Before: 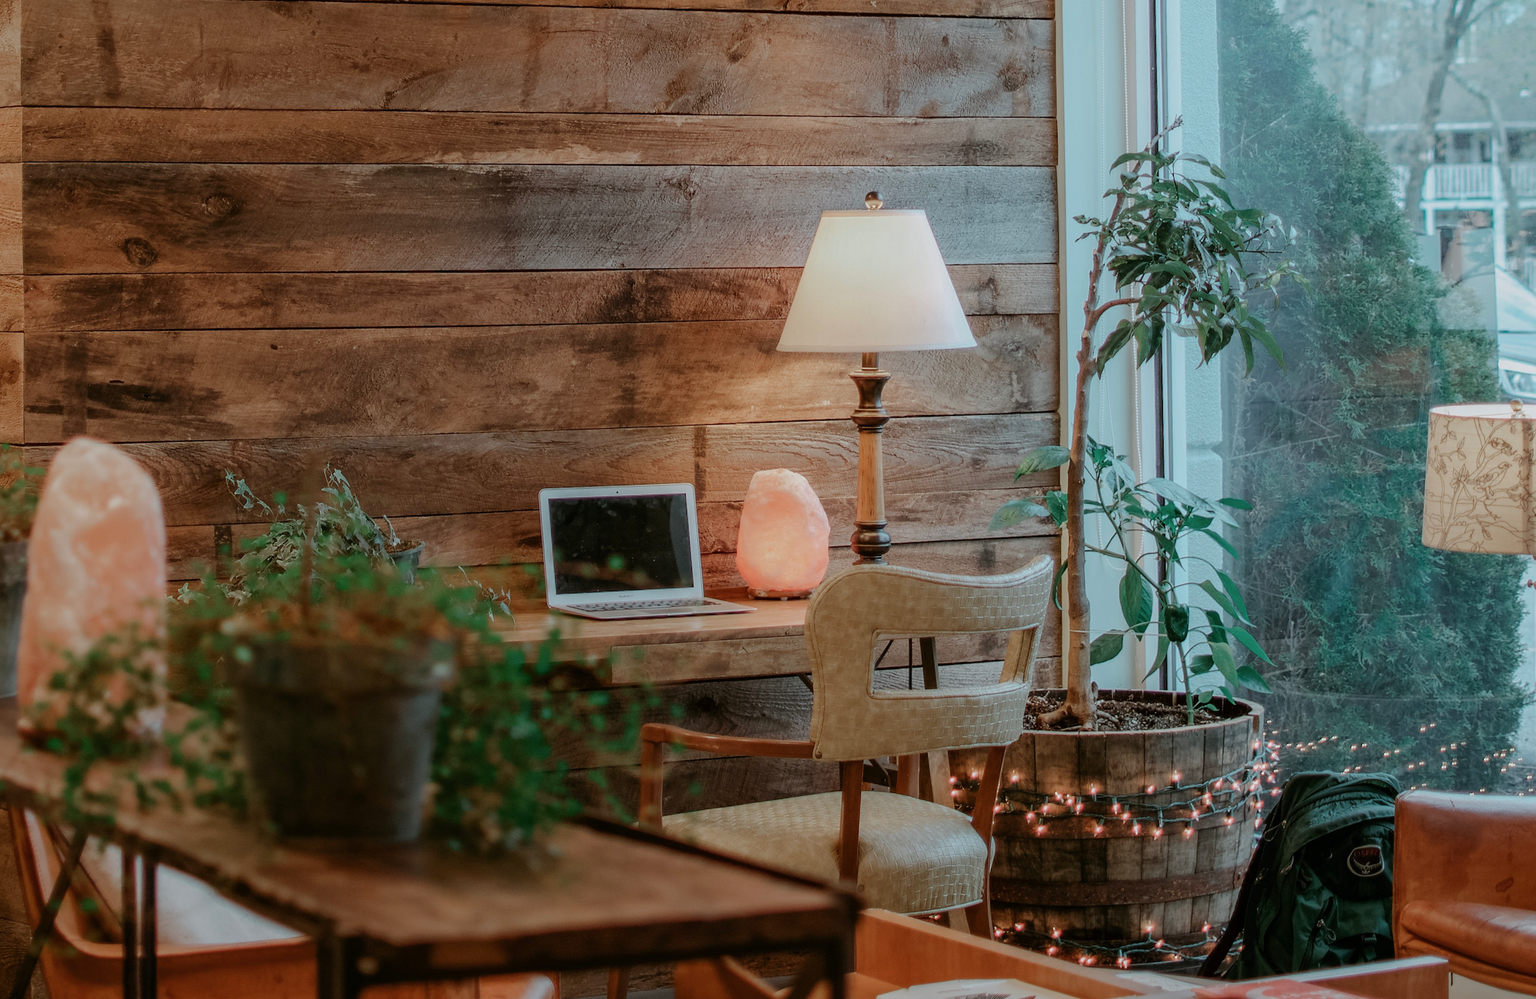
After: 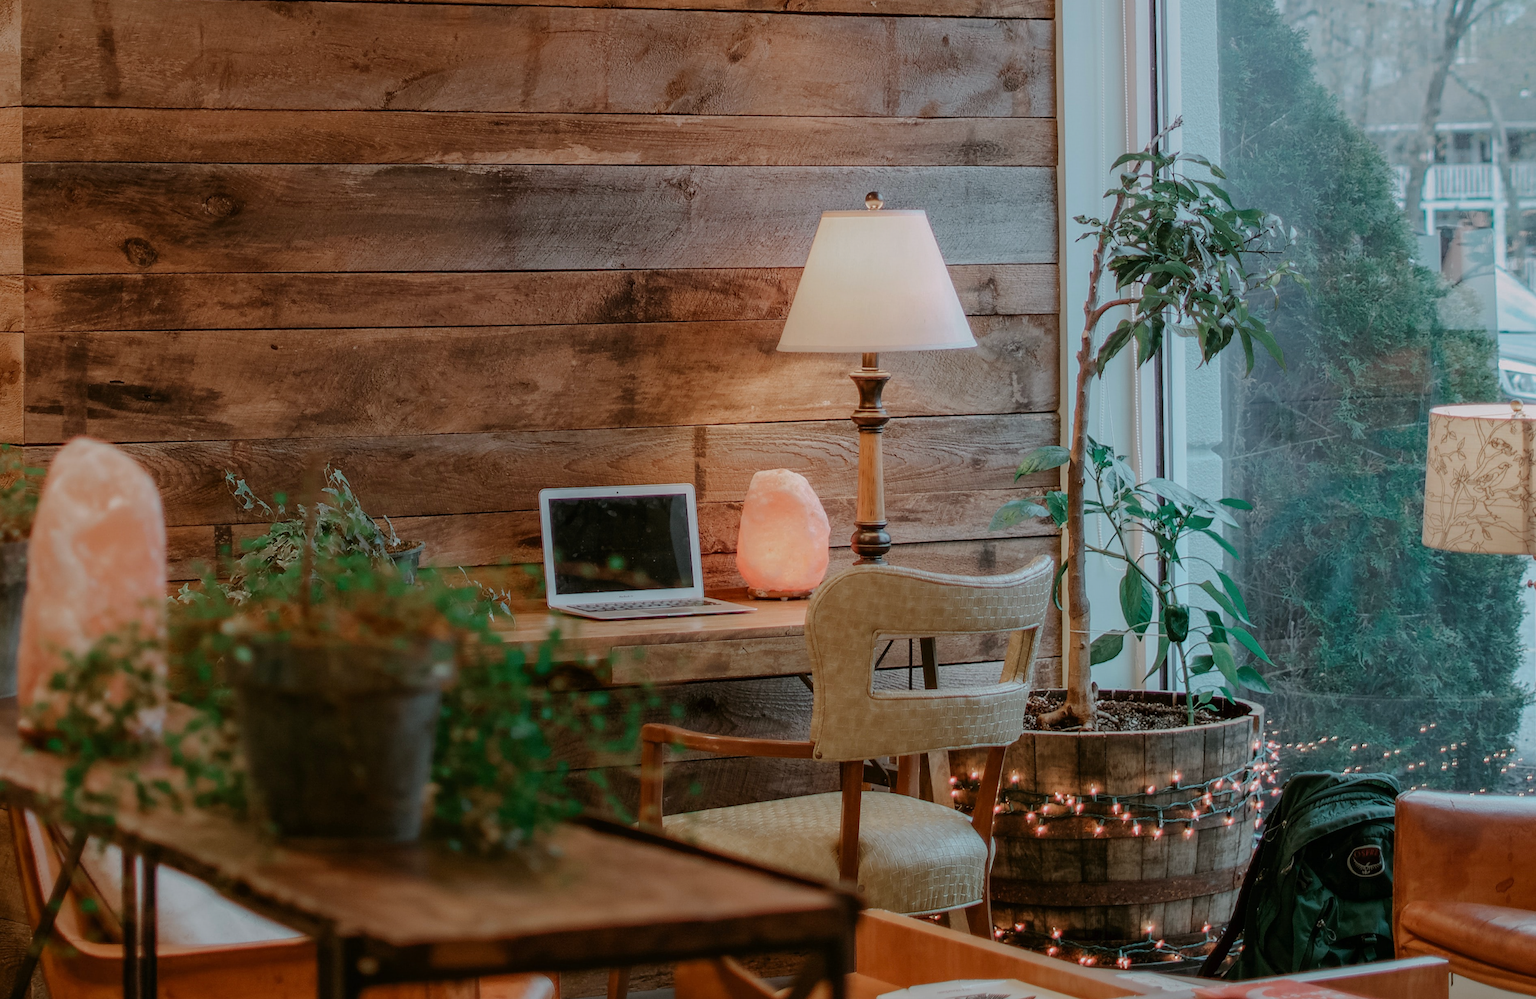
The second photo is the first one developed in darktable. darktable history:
exposure: compensate highlight preservation false
graduated density: density 0.38 EV, hardness 21%, rotation -6.11°, saturation 32%
